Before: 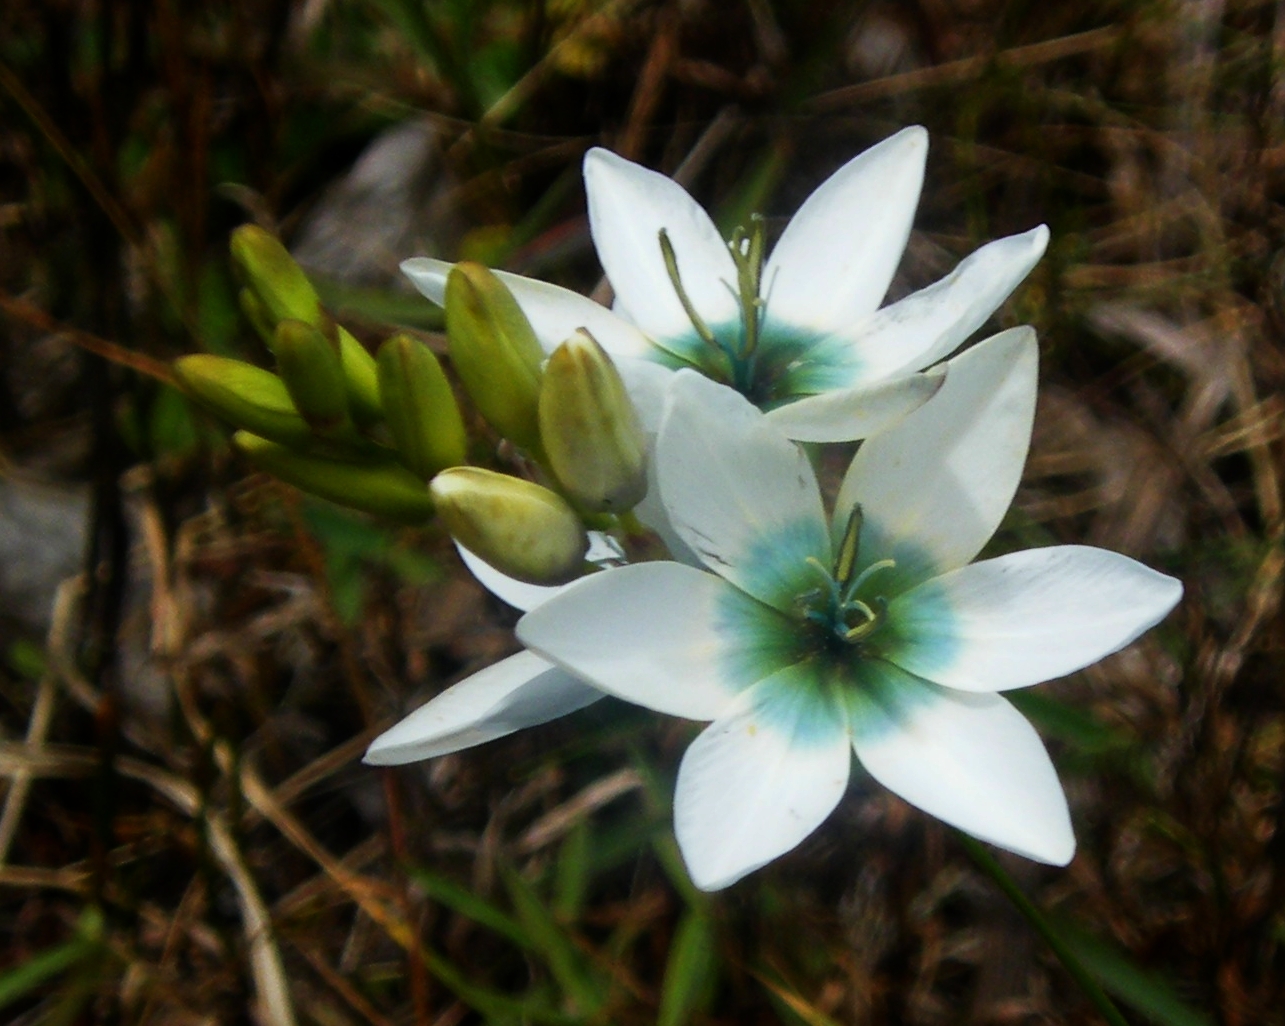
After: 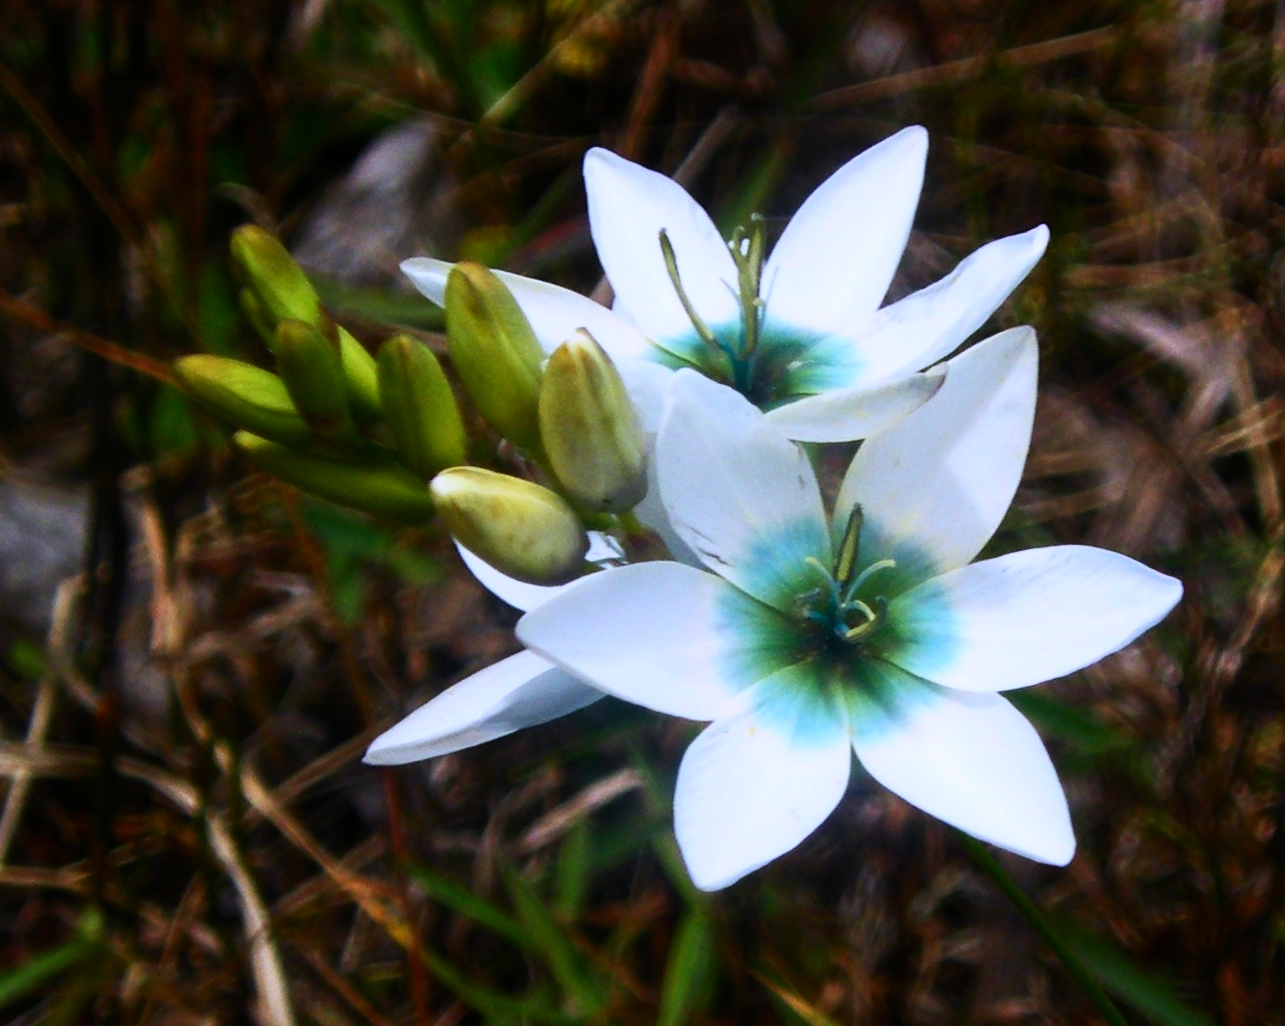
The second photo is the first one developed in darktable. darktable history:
color calibration: illuminant custom, x 0.367, y 0.392, temperature 4432.16 K
exposure: compensate highlight preservation false
contrast brightness saturation: contrast 0.23, brightness 0.106, saturation 0.288
